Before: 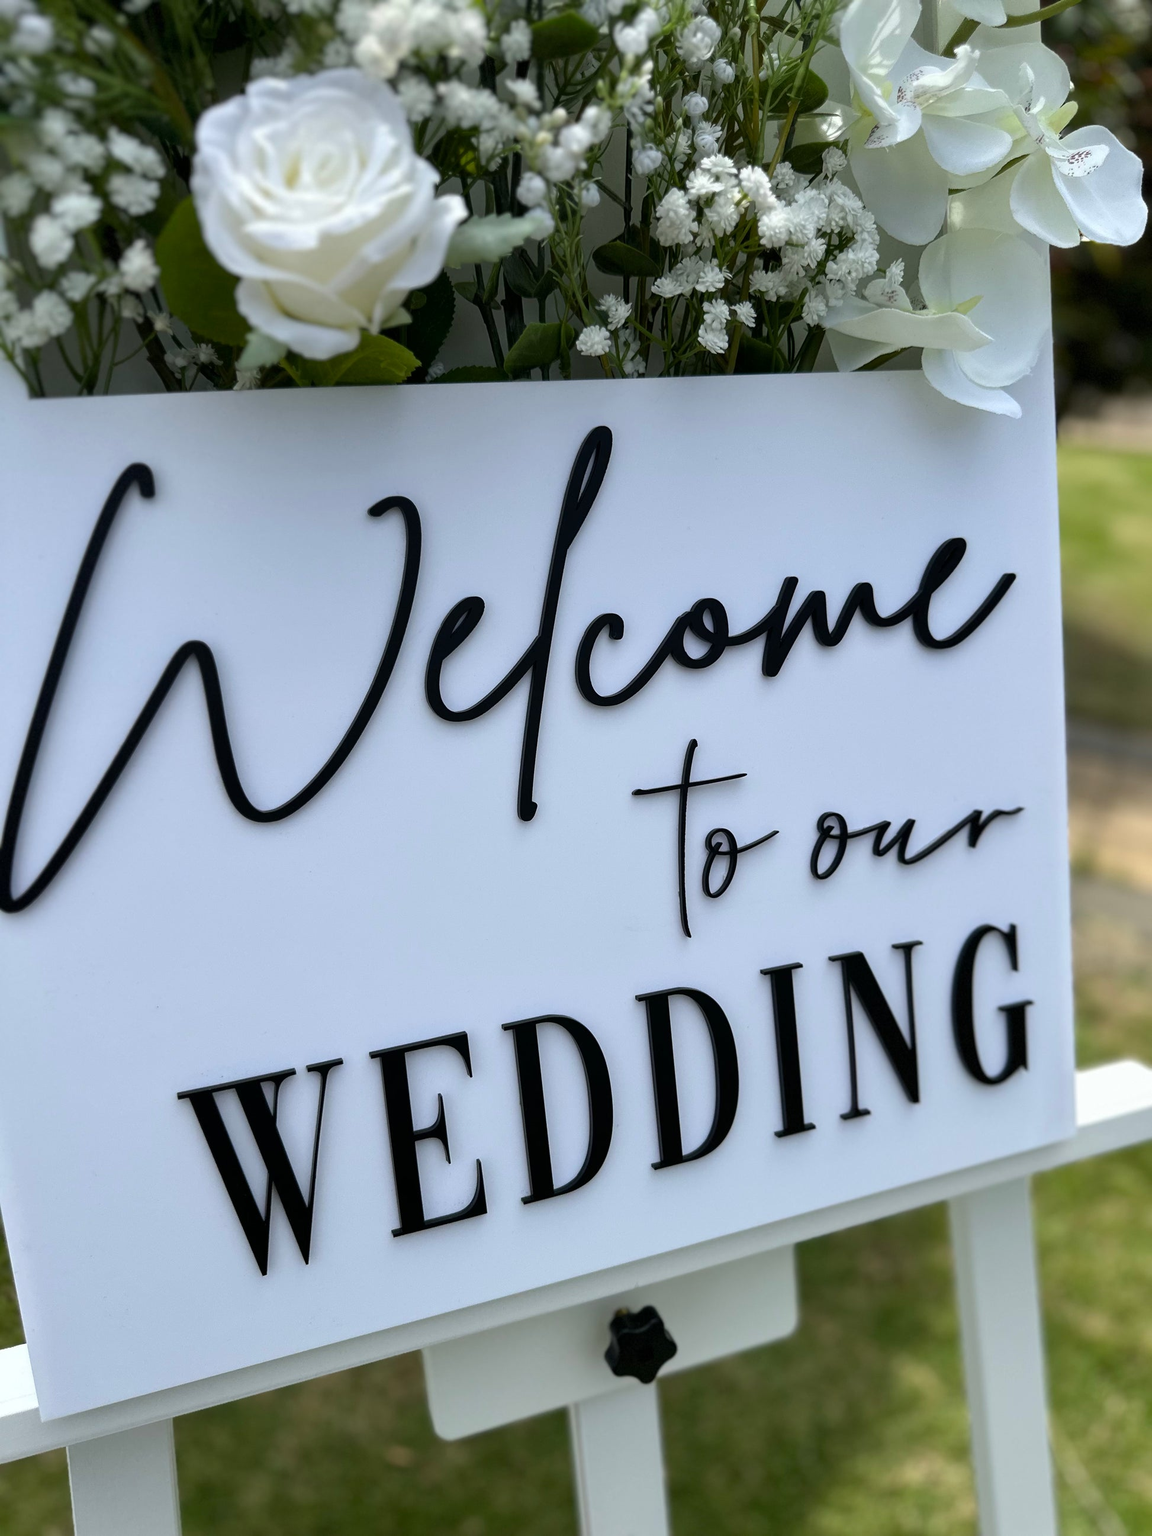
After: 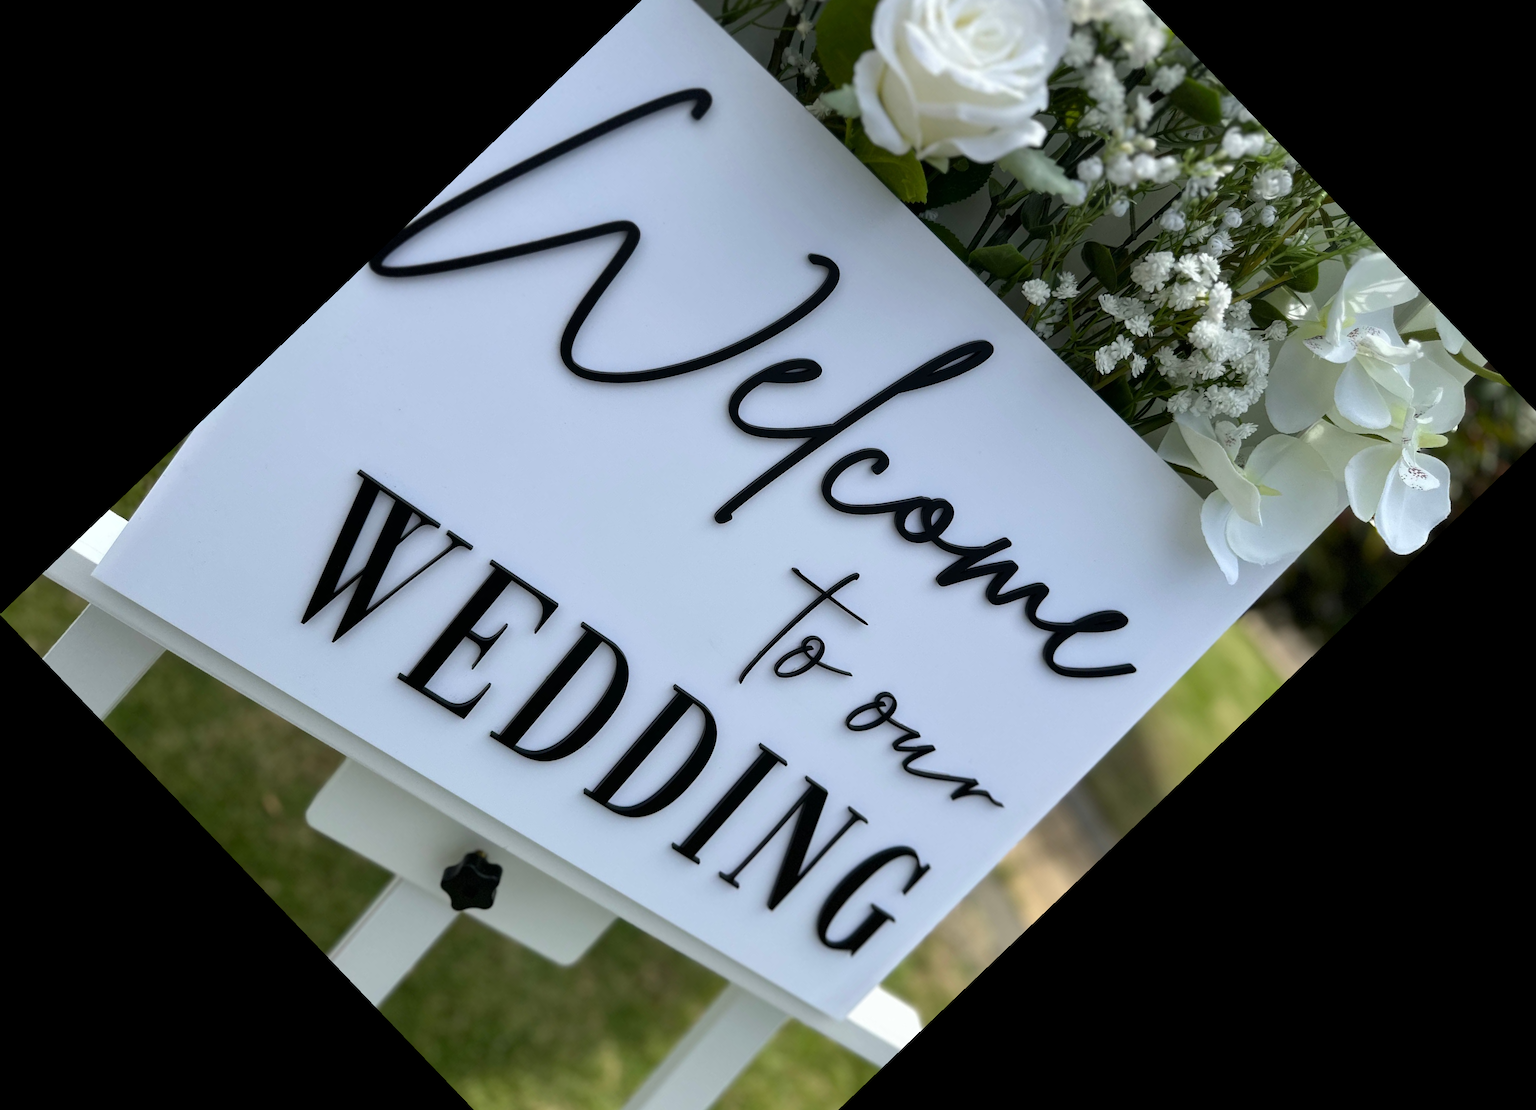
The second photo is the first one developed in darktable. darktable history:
exposure: compensate highlight preservation false
crop and rotate: angle -46.26°, top 16.234%, right 0.912%, bottom 11.704%
